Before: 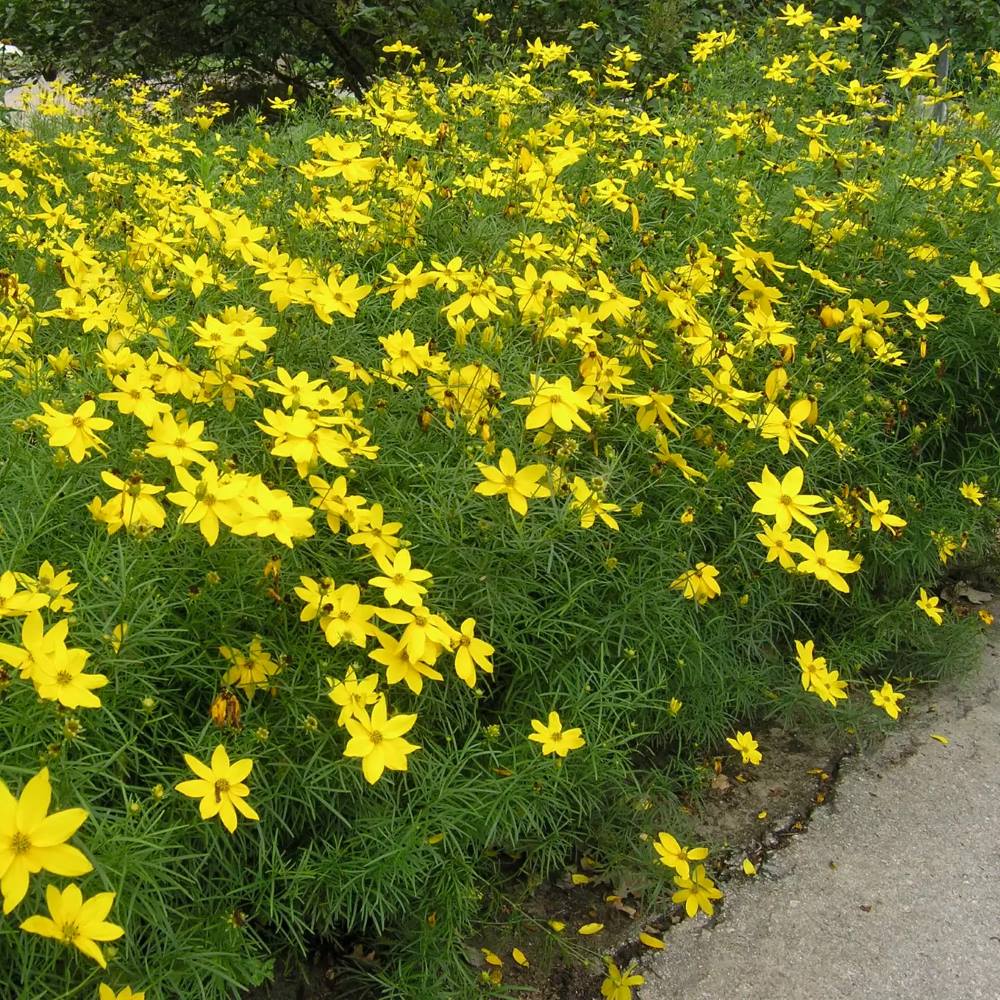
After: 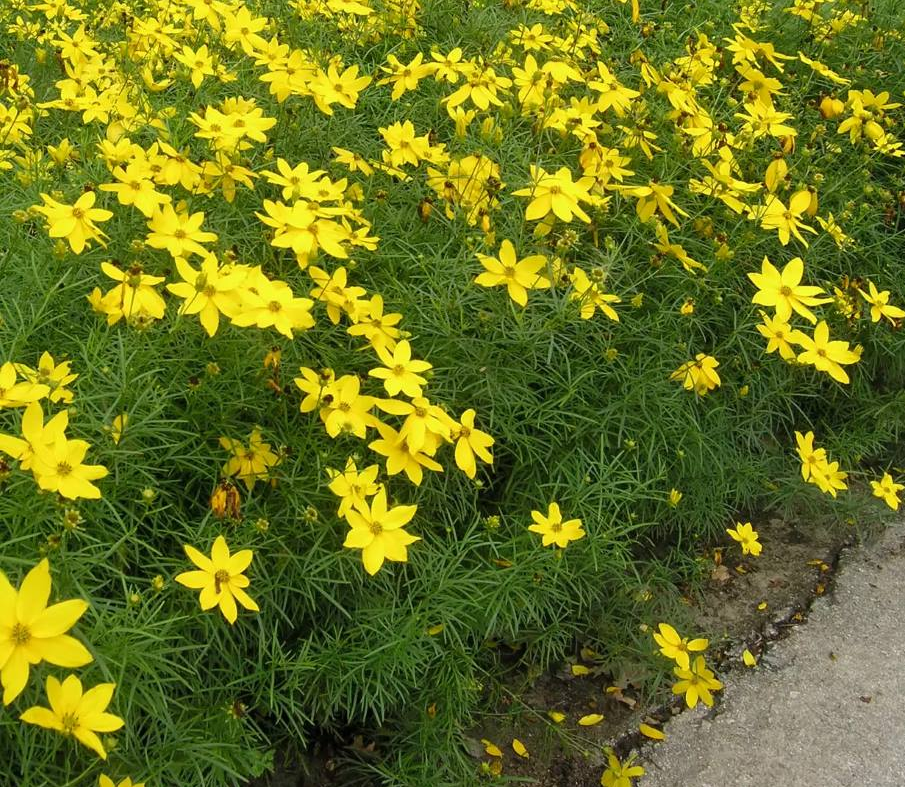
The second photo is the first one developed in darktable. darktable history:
exposure: compensate highlight preservation false
crop: top 20.916%, right 9.437%, bottom 0.316%
